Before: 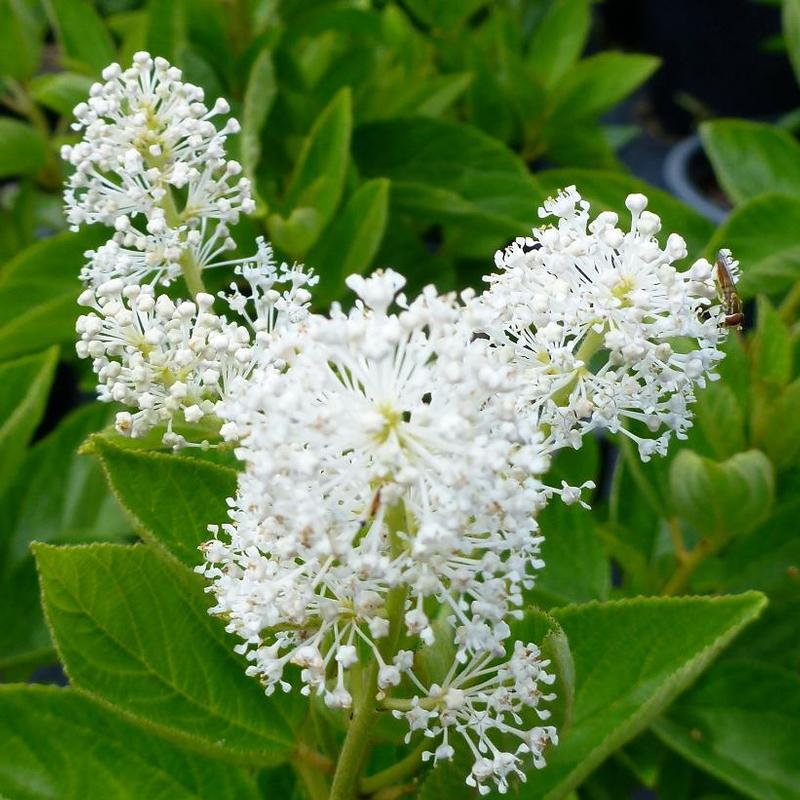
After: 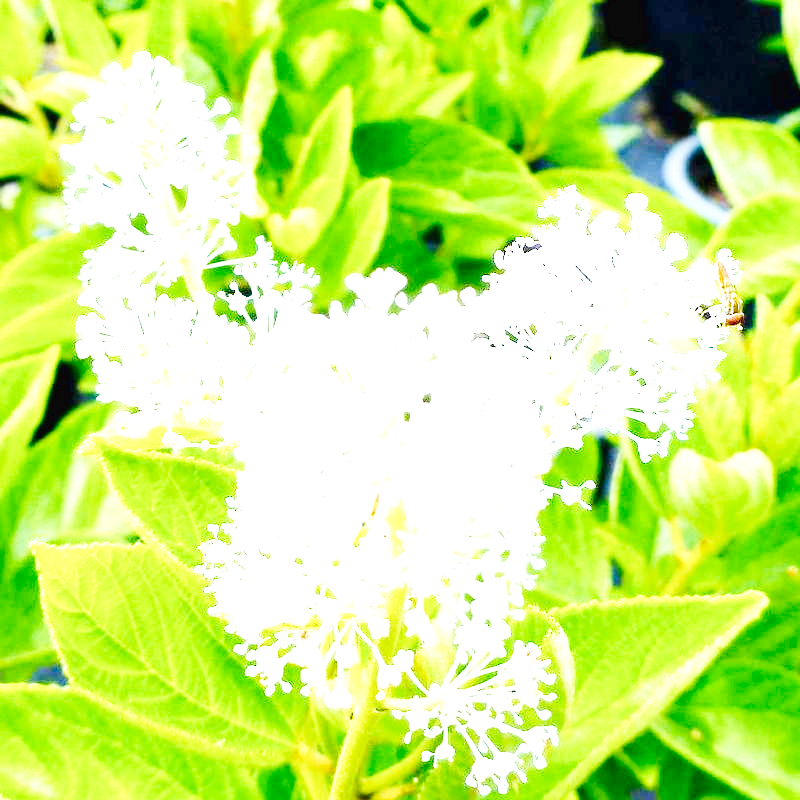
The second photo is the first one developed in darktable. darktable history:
color balance rgb: global offset › luminance -0.511%, perceptual saturation grading › global saturation 0.237%
exposure: exposure 2.287 EV, compensate highlight preservation false
base curve: curves: ch0 [(0, 0.003) (0.001, 0.002) (0.006, 0.004) (0.02, 0.022) (0.048, 0.086) (0.094, 0.234) (0.162, 0.431) (0.258, 0.629) (0.385, 0.8) (0.548, 0.918) (0.751, 0.988) (1, 1)], preserve colors none
tone equalizer: on, module defaults
